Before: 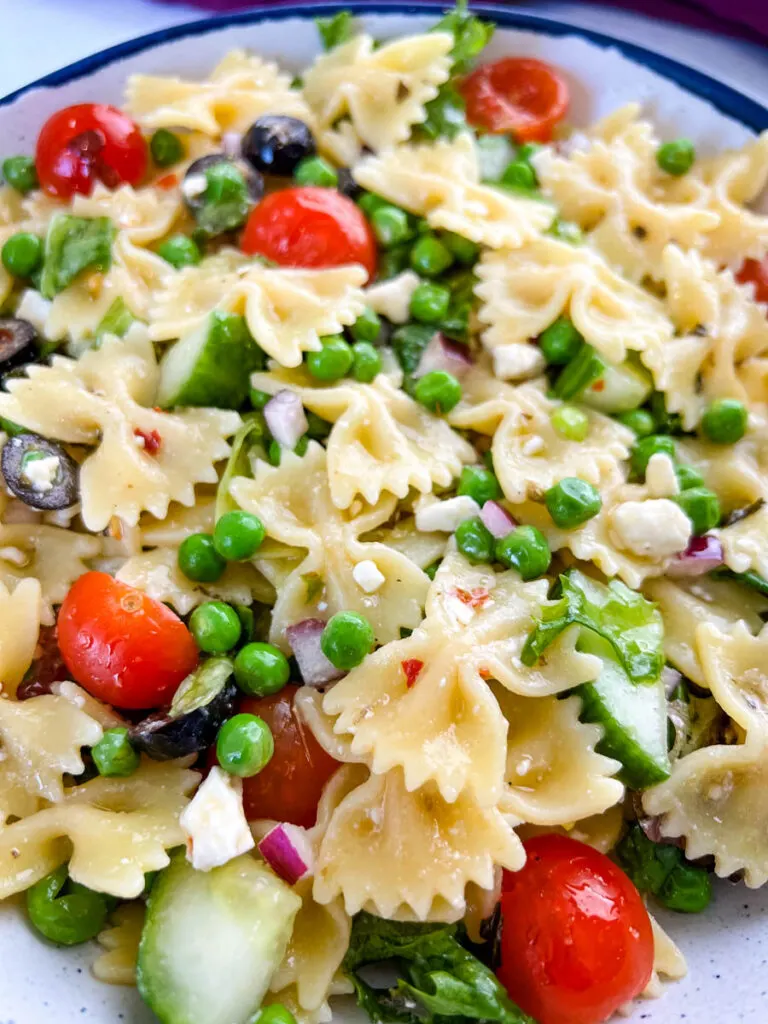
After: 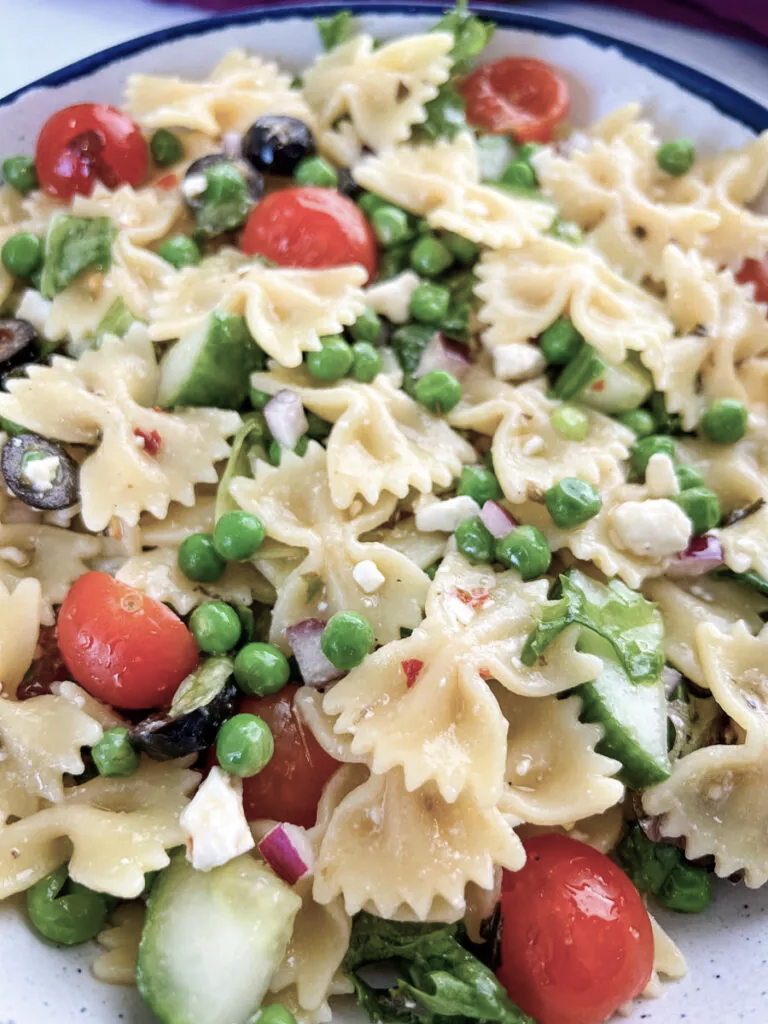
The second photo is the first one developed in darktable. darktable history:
color balance: input saturation 100.43%, contrast fulcrum 14.22%, output saturation 70.41%
